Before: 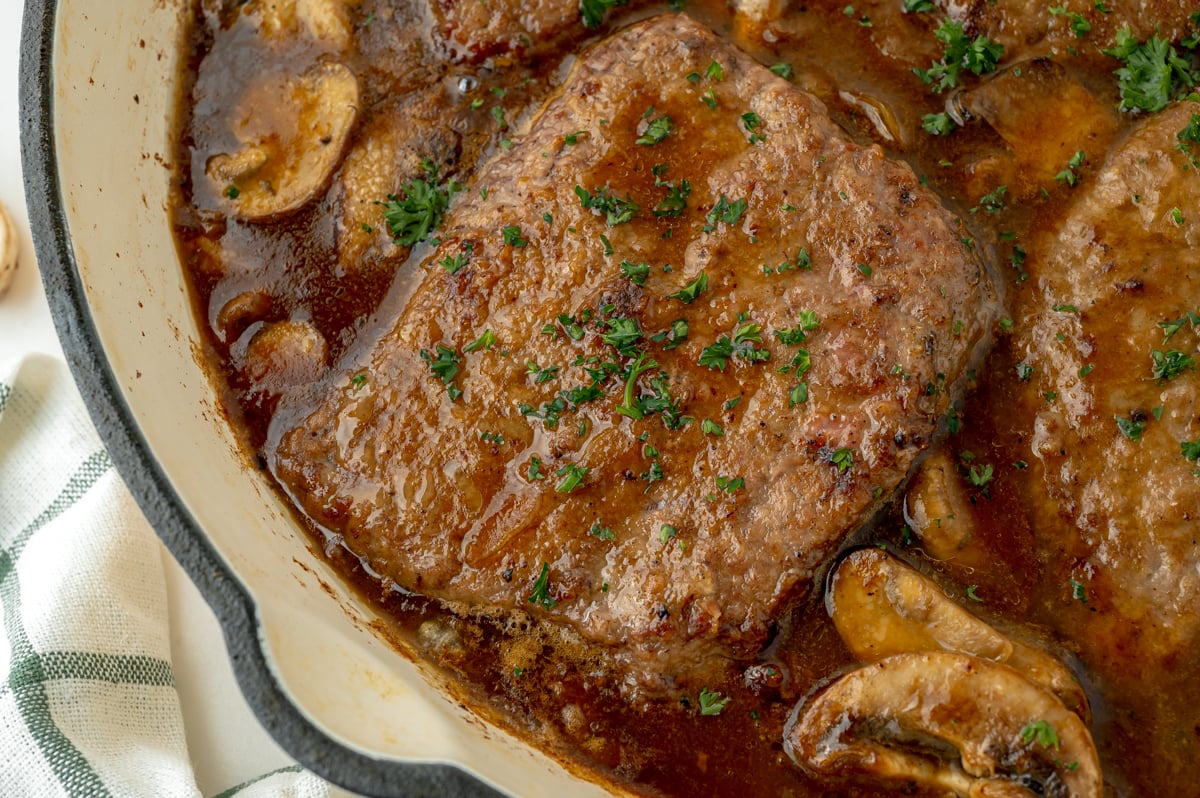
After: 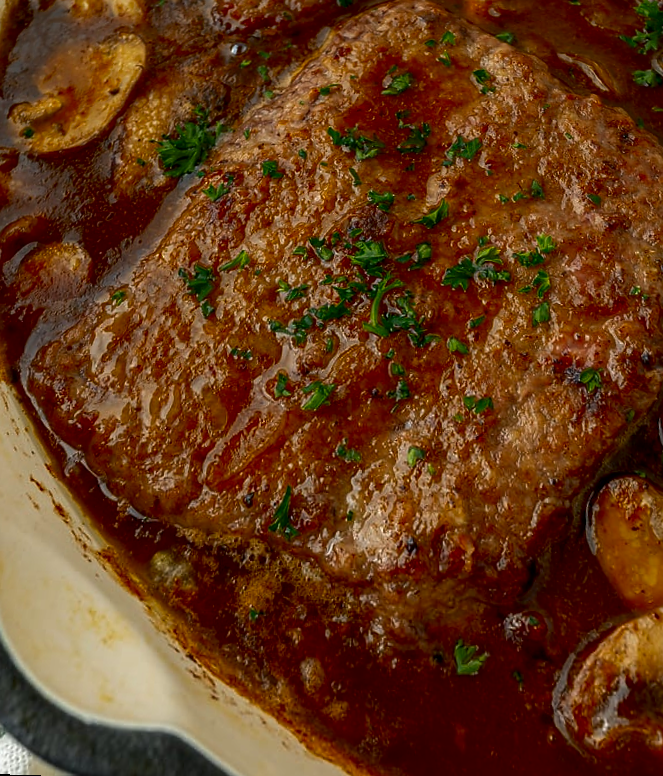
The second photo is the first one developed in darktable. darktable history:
crop and rotate: left 12.648%, right 20.685%
contrast brightness saturation: brightness -0.25, saturation 0.2
sharpen: radius 1, threshold 1
rotate and perspective: rotation 0.72°, lens shift (vertical) -0.352, lens shift (horizontal) -0.051, crop left 0.152, crop right 0.859, crop top 0.019, crop bottom 0.964
